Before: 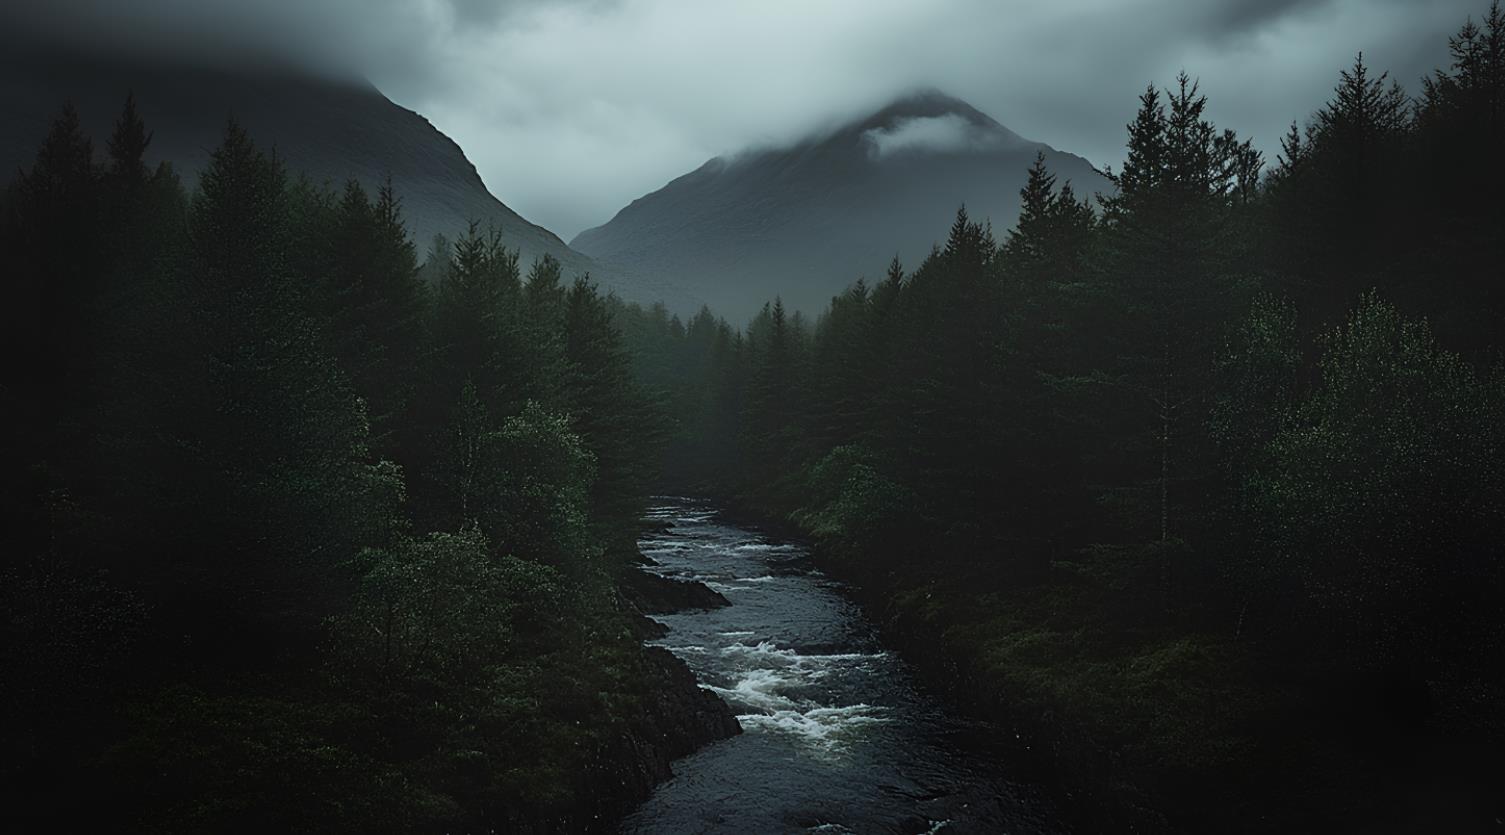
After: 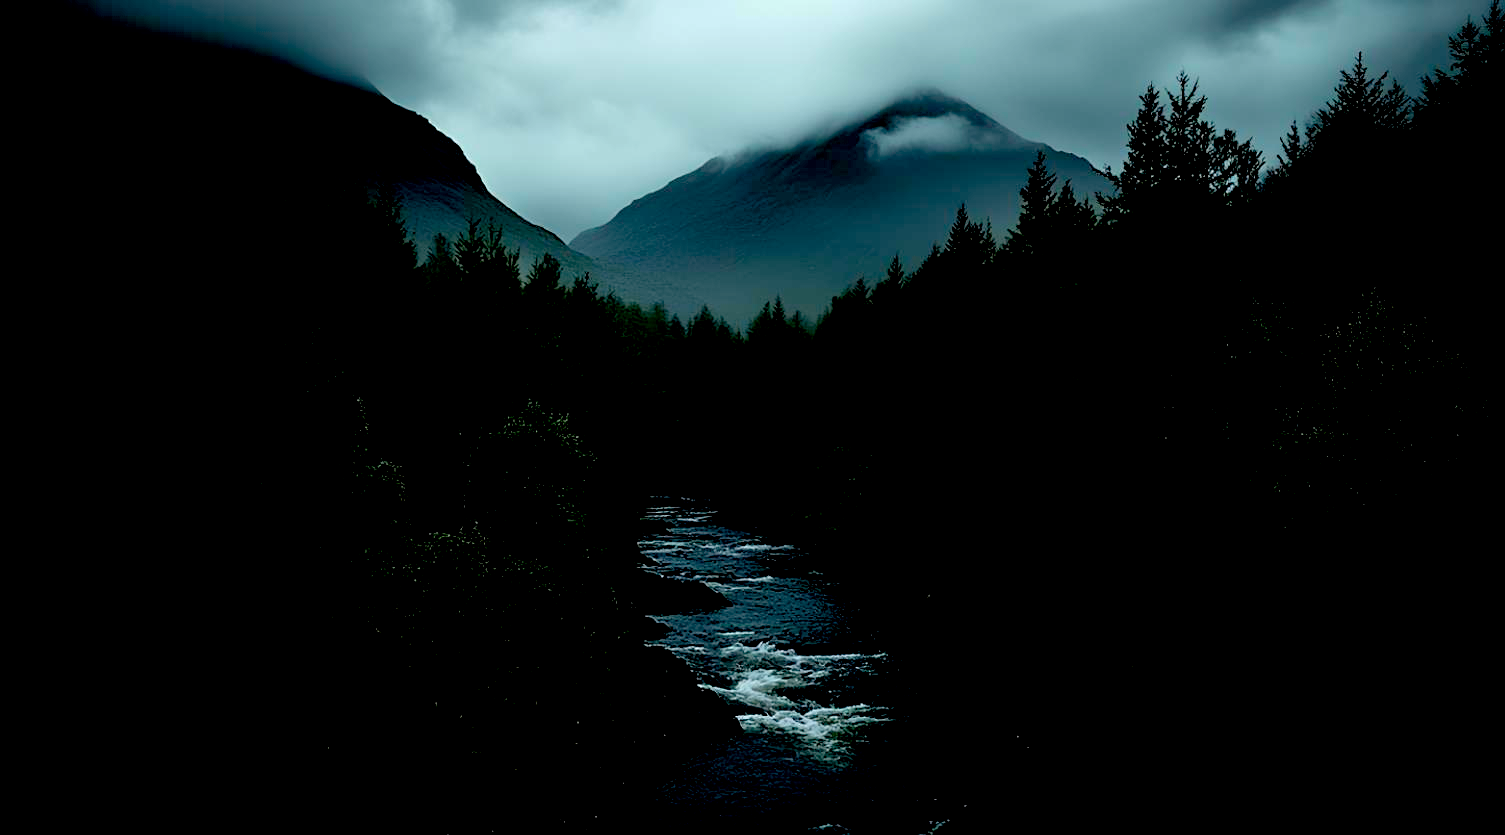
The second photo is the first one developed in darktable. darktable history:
exposure: black level correction 0.046, exposure 0.012 EV, compensate highlight preservation false
color balance rgb: perceptual saturation grading › global saturation 30.722%, perceptual brilliance grading › global brilliance 11.422%, global vibrance 20%
